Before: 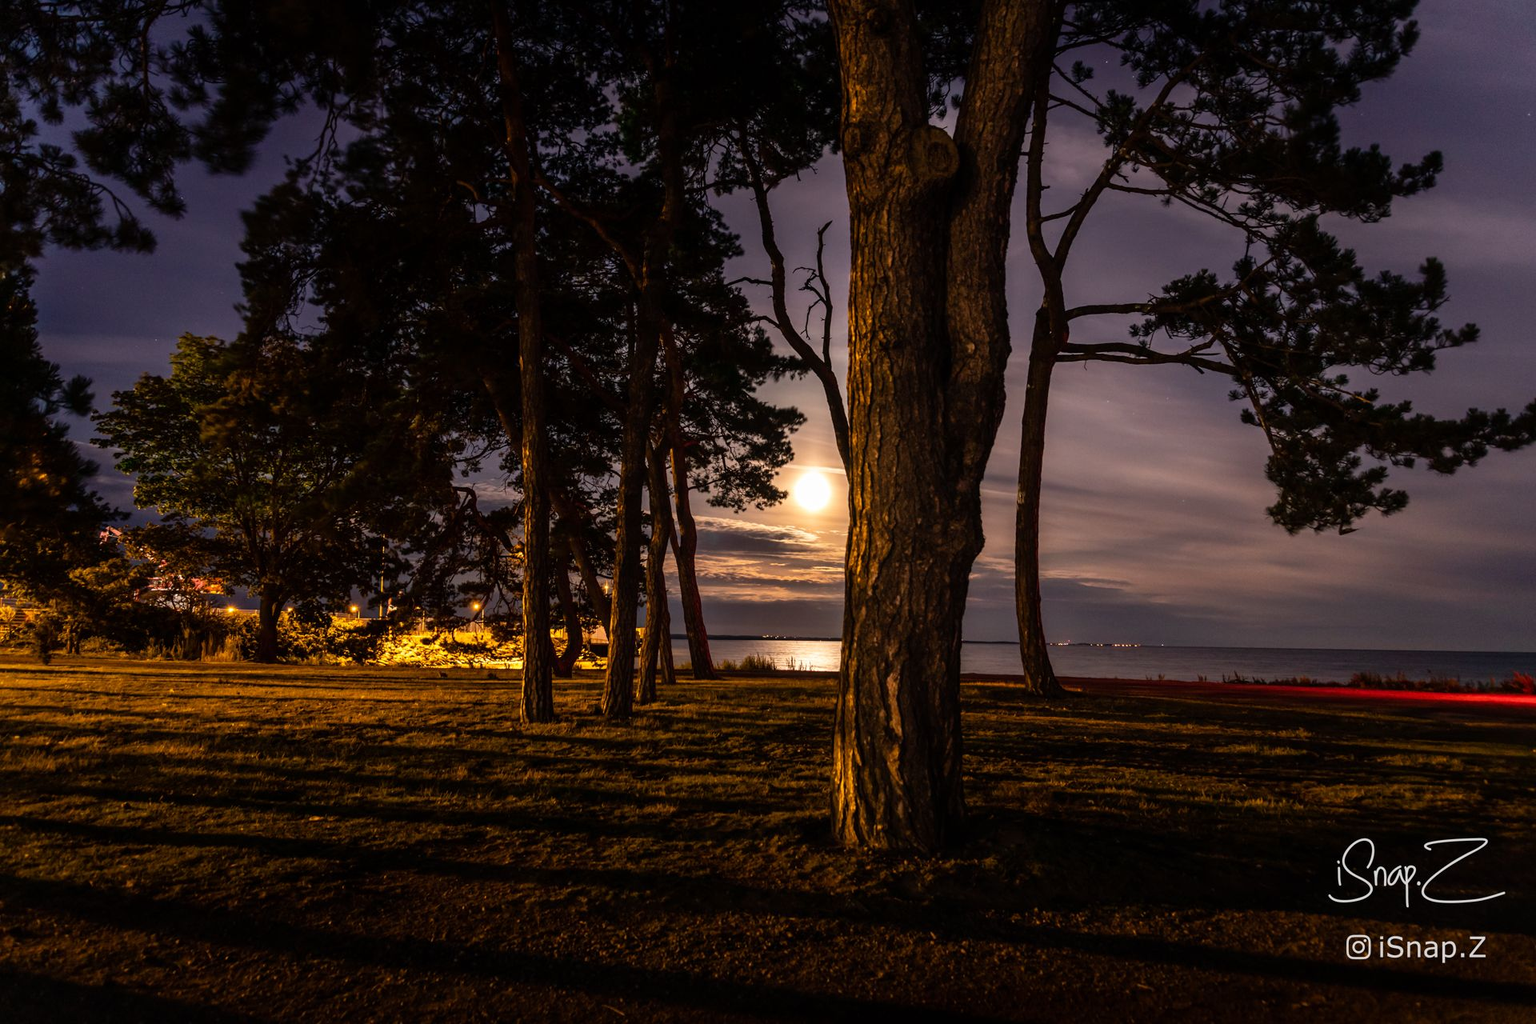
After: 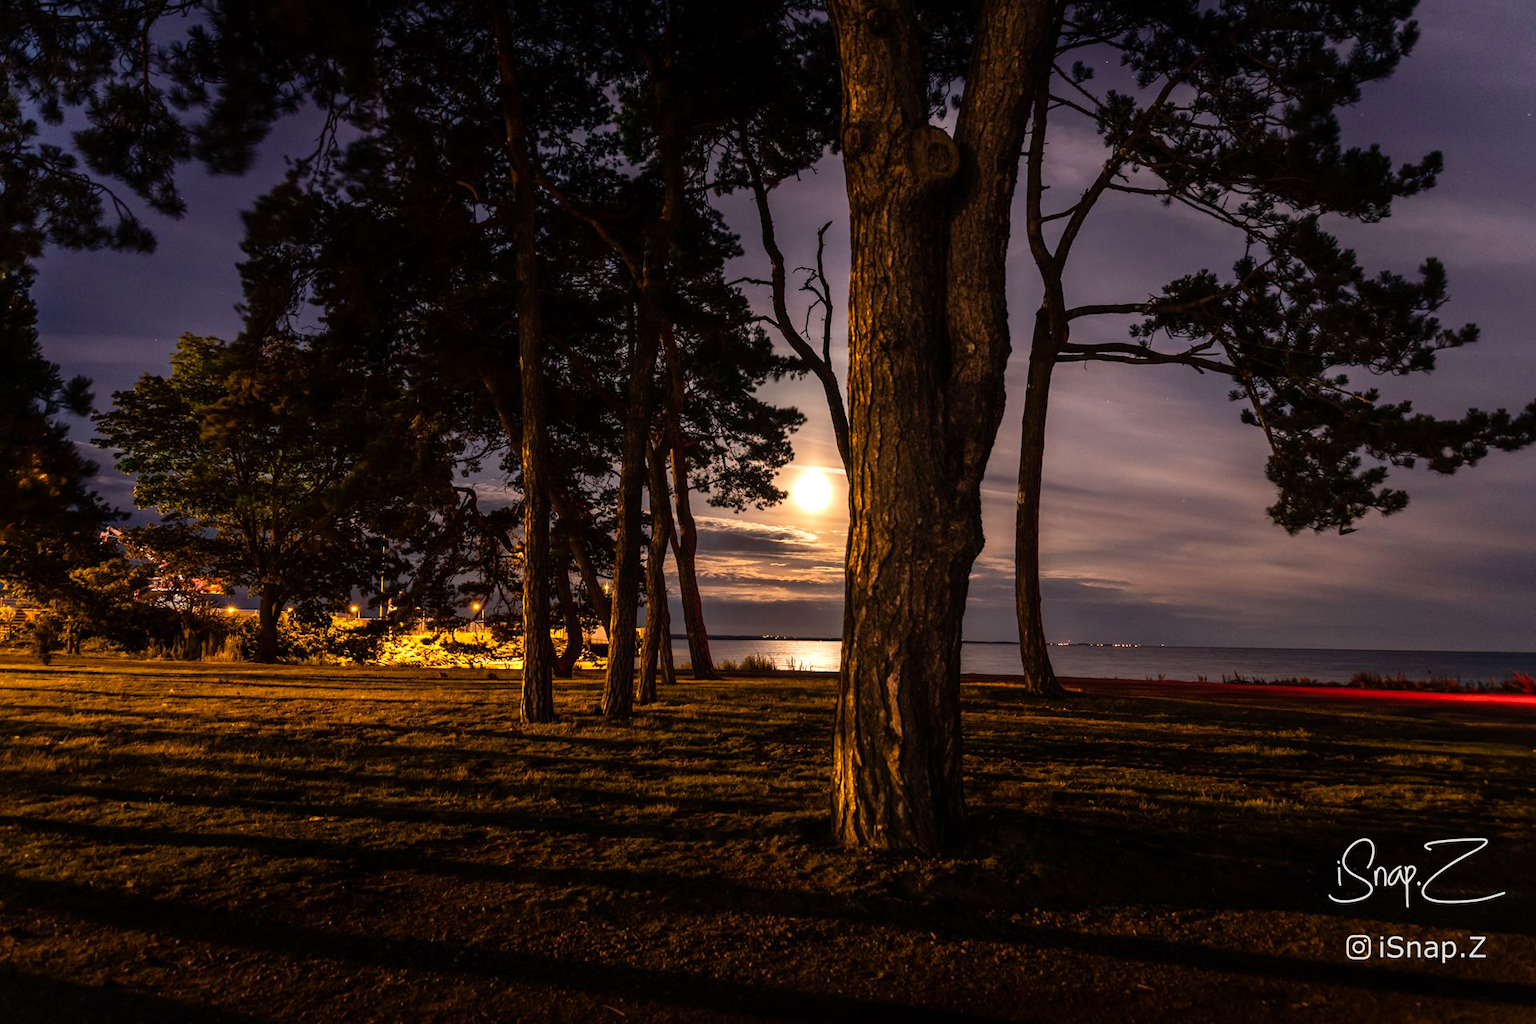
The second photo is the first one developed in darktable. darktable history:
levels: white 99.91%, levels [0, 0.476, 0.951]
